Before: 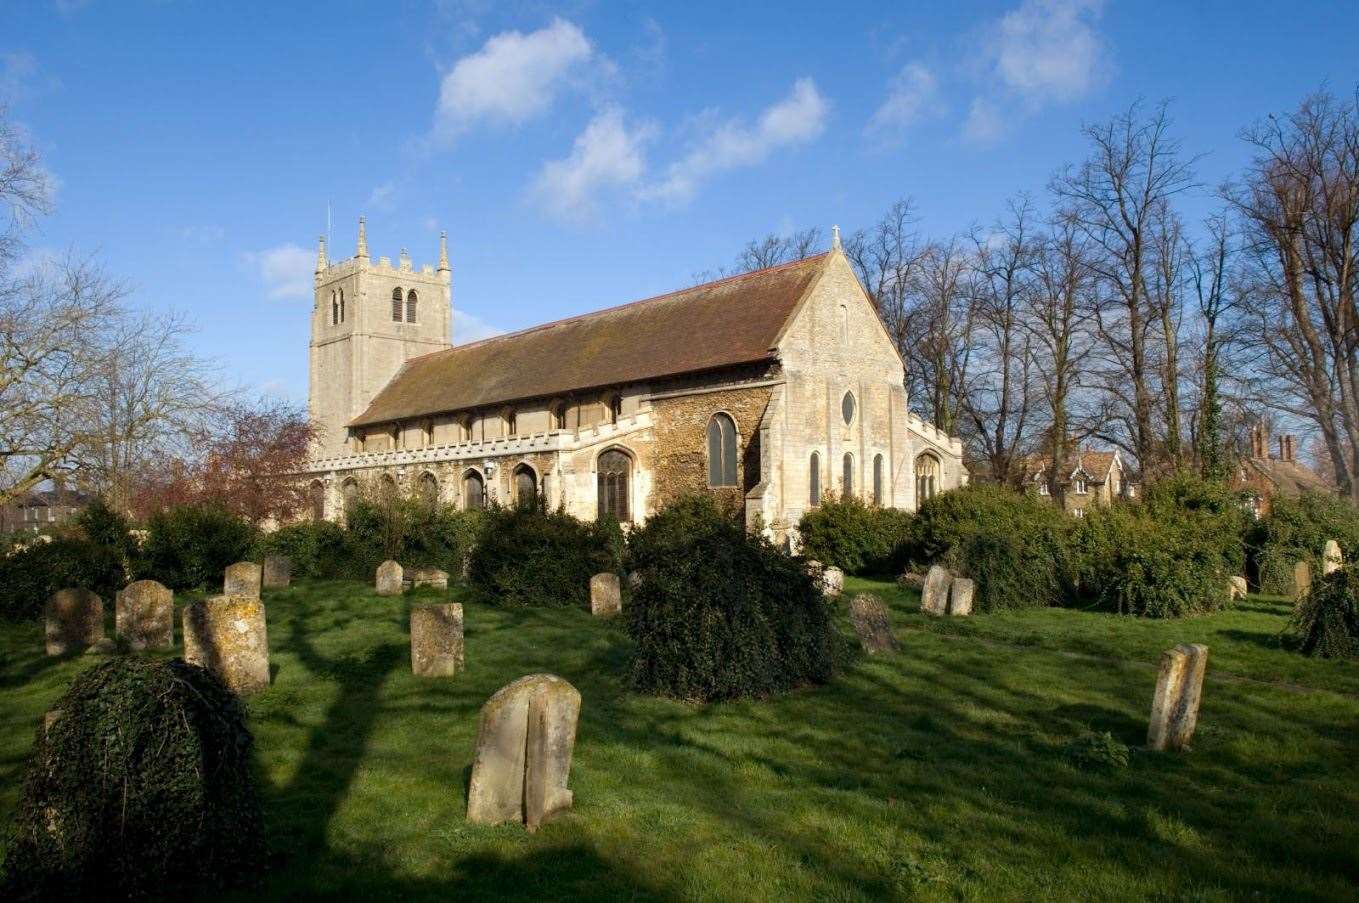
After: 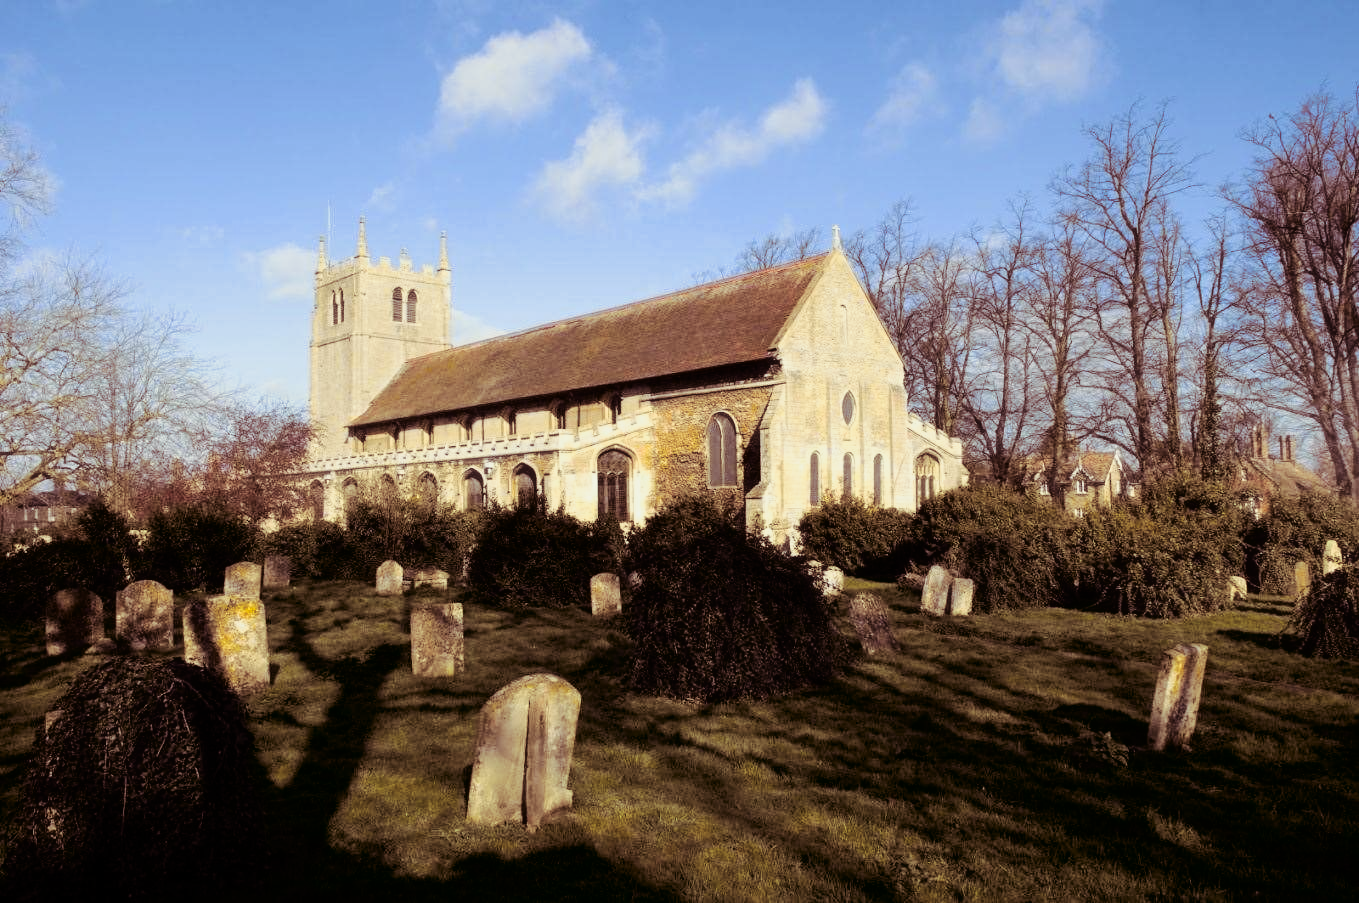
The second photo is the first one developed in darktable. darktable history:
filmic rgb: black relative exposure -14.19 EV, white relative exposure 3.39 EV, hardness 7.89, preserve chrominance max RGB
split-toning: on, module defaults
tone curve: curves: ch0 [(0, 0) (0.136, 0.071) (0.346, 0.366) (0.489, 0.573) (0.66, 0.748) (0.858, 0.926) (1, 0.977)]; ch1 [(0, 0) (0.353, 0.344) (0.45, 0.46) (0.498, 0.498) (0.521, 0.512) (0.563, 0.559) (0.592, 0.605) (0.641, 0.673) (1, 1)]; ch2 [(0, 0) (0.333, 0.346) (0.375, 0.375) (0.424, 0.43) (0.476, 0.492) (0.502, 0.502) (0.524, 0.531) (0.579, 0.61) (0.612, 0.644) (0.641, 0.722) (1, 1)], color space Lab, independent channels, preserve colors none
haze removal: strength -0.09, adaptive false
